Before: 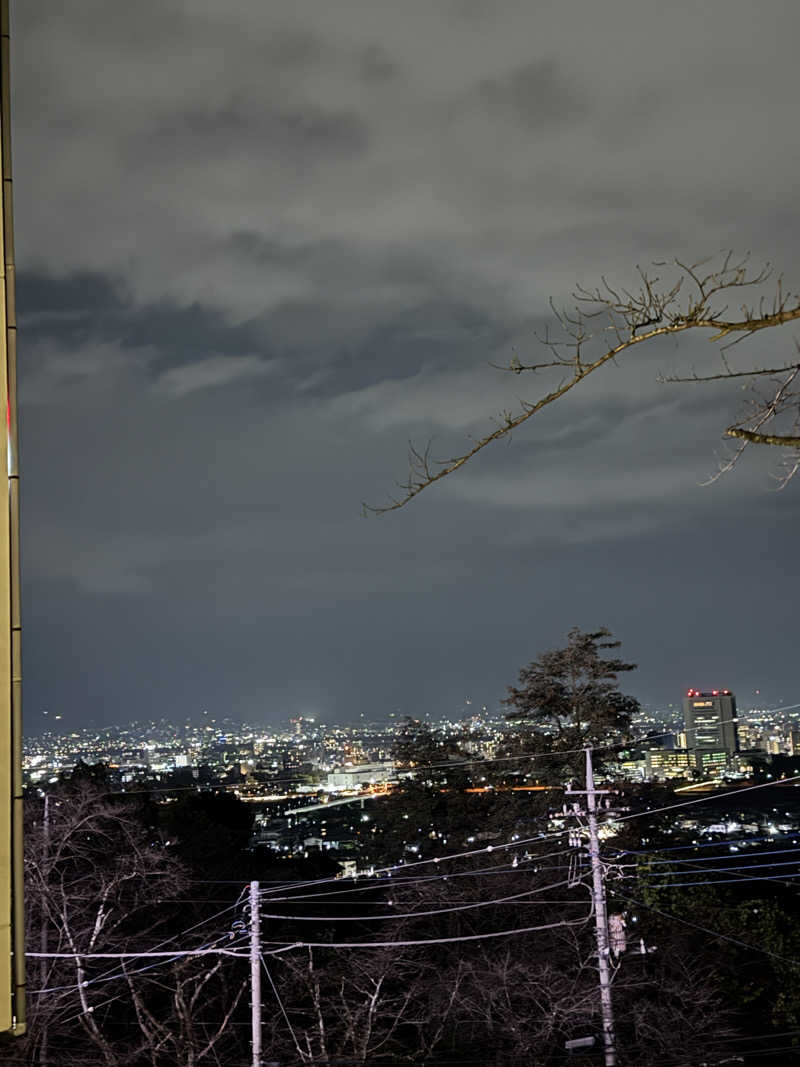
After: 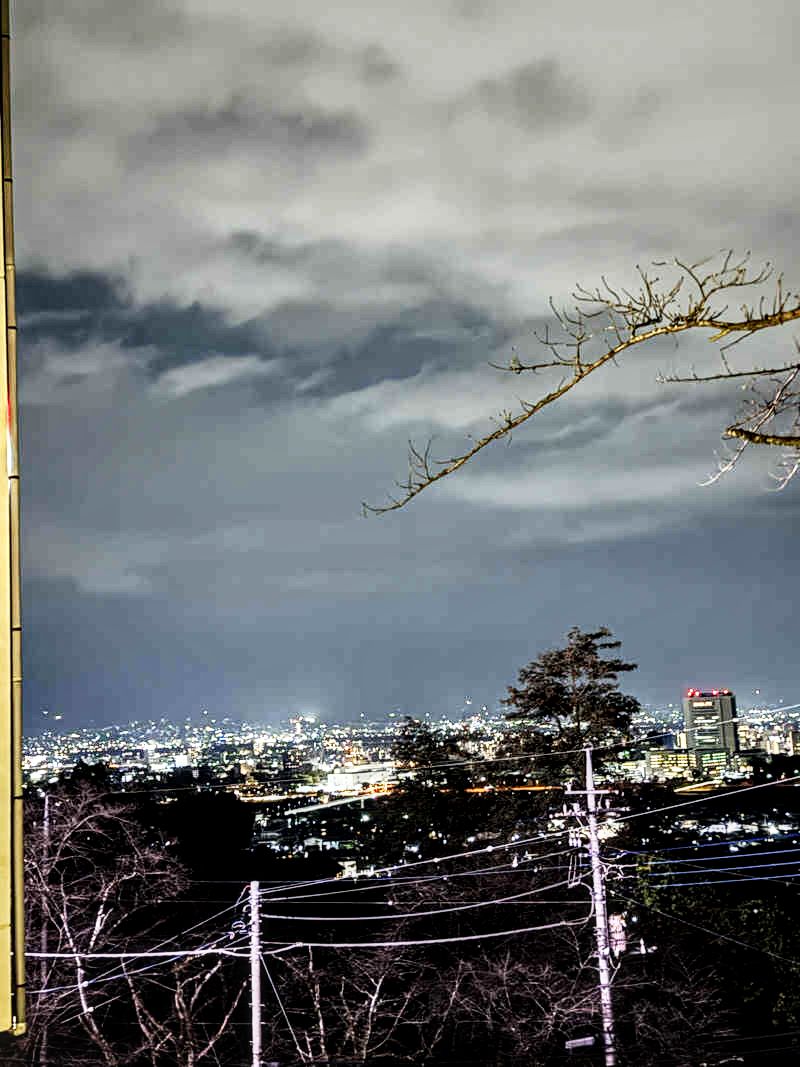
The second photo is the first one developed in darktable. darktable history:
local contrast: detail 150%
base curve: curves: ch0 [(0, 0) (0.007, 0.004) (0.027, 0.03) (0.046, 0.07) (0.207, 0.54) (0.442, 0.872) (0.673, 0.972) (1, 1)], preserve colors none
